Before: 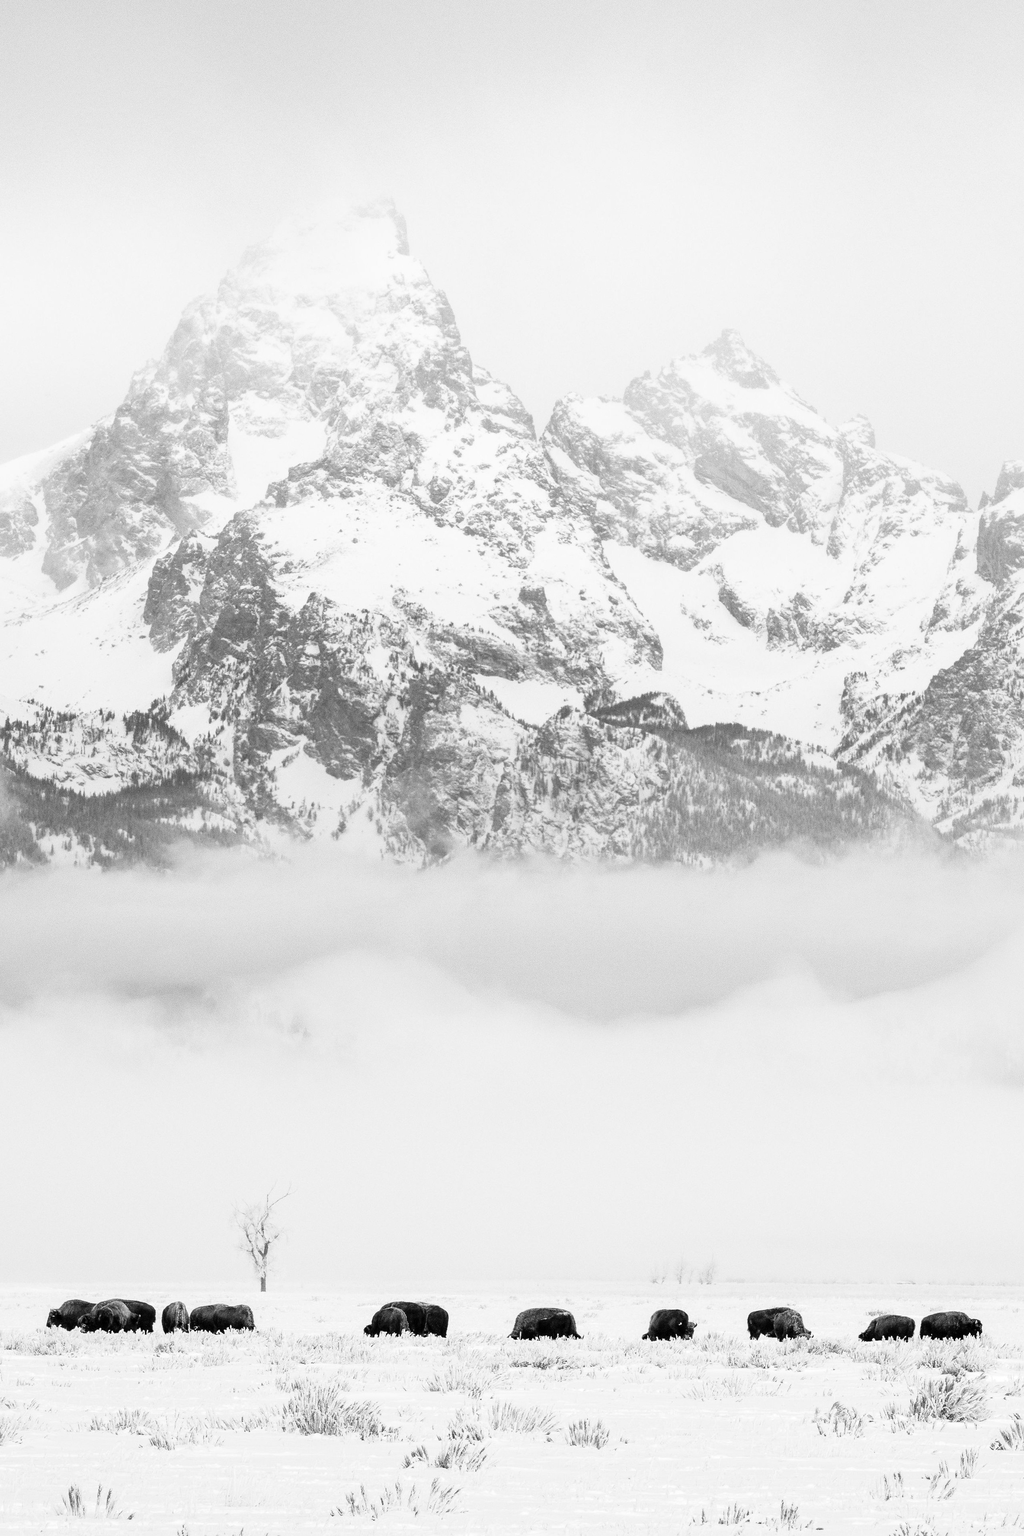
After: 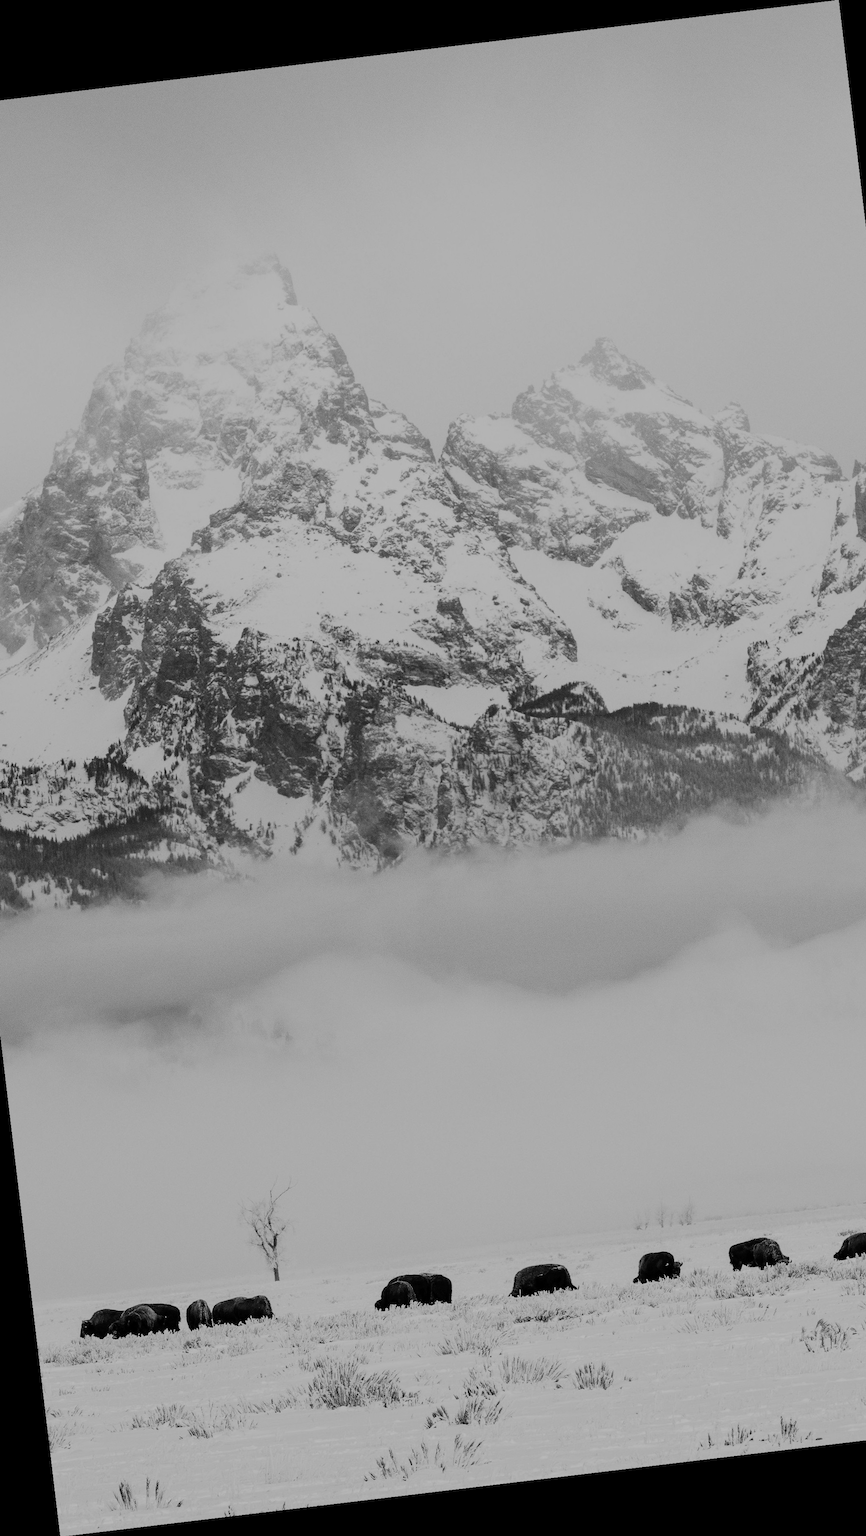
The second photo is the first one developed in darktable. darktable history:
exposure: black level correction 0, exposure -0.766 EV, compensate highlight preservation false
contrast brightness saturation: contrast 0.13, brightness -0.24, saturation 0.14
tone curve: curves: ch0 [(0, 0) (0.003, 0.013) (0.011, 0.018) (0.025, 0.027) (0.044, 0.045) (0.069, 0.068) (0.1, 0.096) (0.136, 0.13) (0.177, 0.168) (0.224, 0.217) (0.277, 0.277) (0.335, 0.338) (0.399, 0.401) (0.468, 0.473) (0.543, 0.544) (0.623, 0.621) (0.709, 0.7) (0.801, 0.781) (0.898, 0.869) (1, 1)], preserve colors none
rotate and perspective: rotation -6.83°, automatic cropping off
crop: left 9.88%, right 12.664%
